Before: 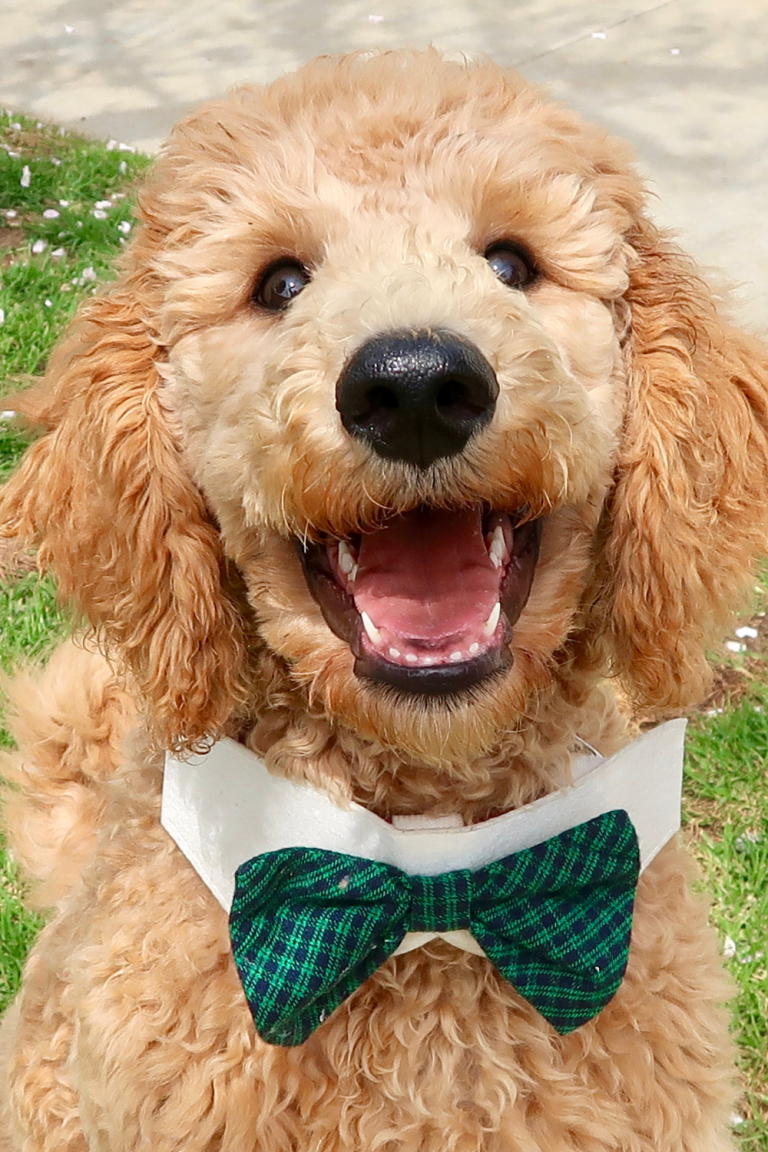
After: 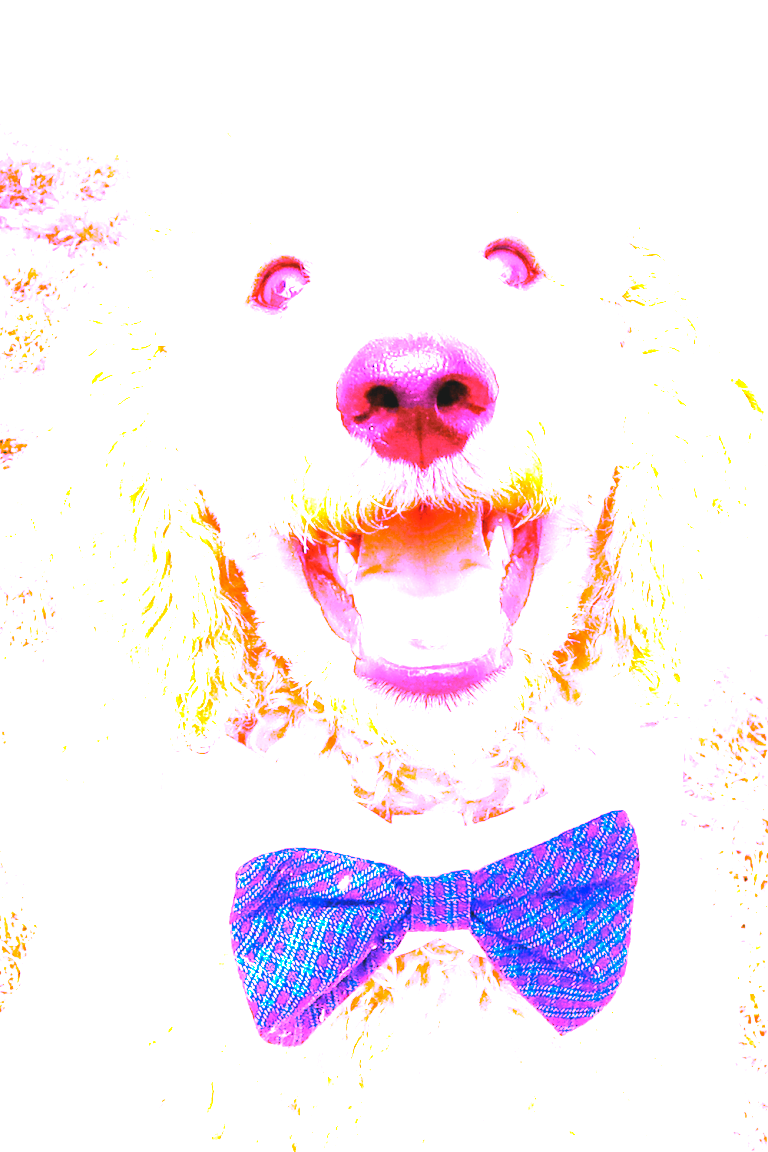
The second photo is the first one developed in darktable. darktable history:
exposure: black level correction -0.005, exposure 1 EV, compensate highlight preservation false
color correction: highlights a* -8, highlights b* 3.1
white balance: red 8, blue 8
